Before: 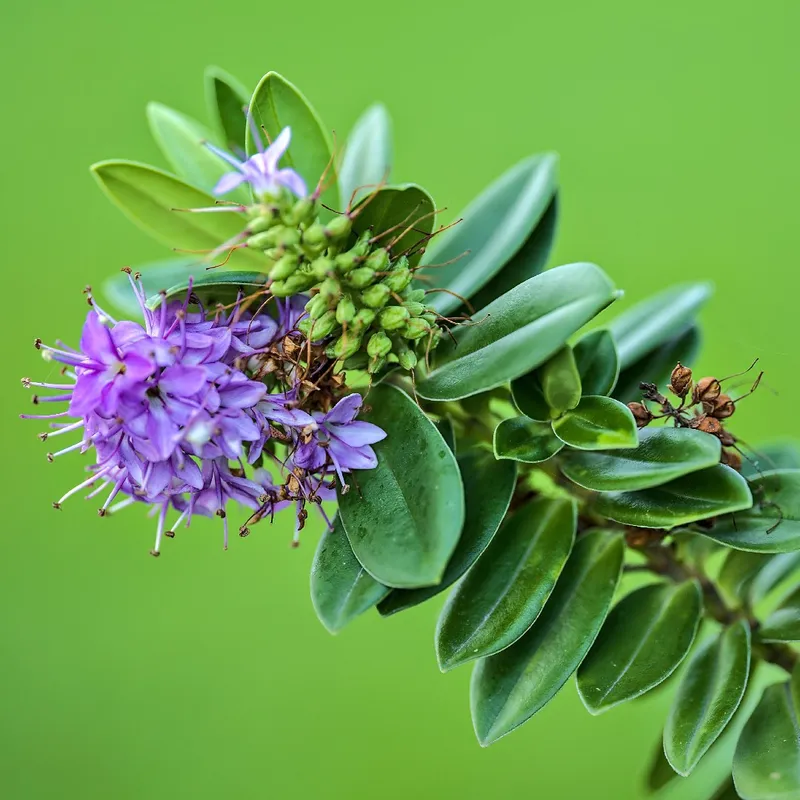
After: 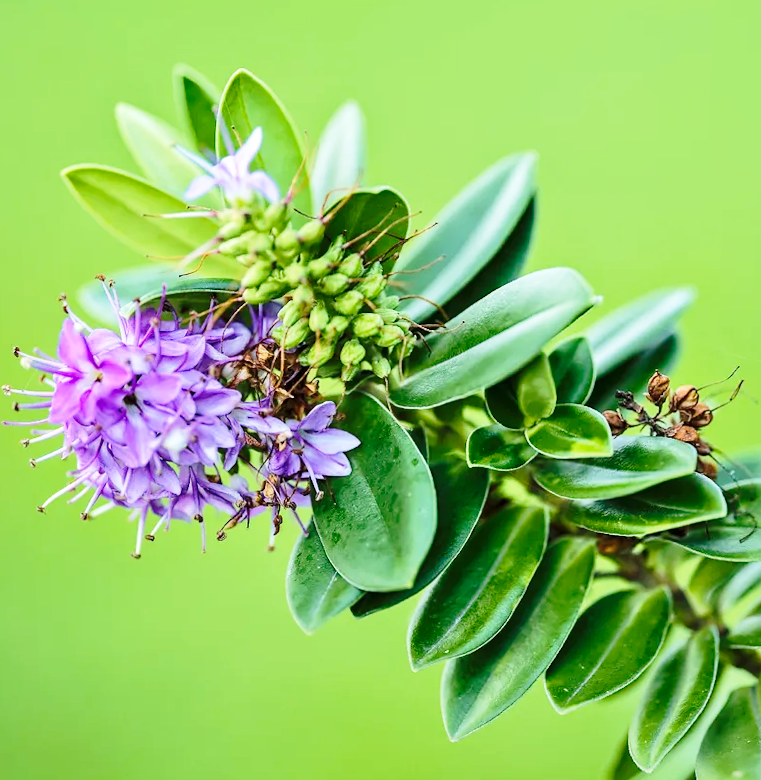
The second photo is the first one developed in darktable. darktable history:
rotate and perspective: rotation 0.074°, lens shift (vertical) 0.096, lens shift (horizontal) -0.041, crop left 0.043, crop right 0.952, crop top 0.024, crop bottom 0.979
base curve: curves: ch0 [(0, 0) (0.028, 0.03) (0.121, 0.232) (0.46, 0.748) (0.859, 0.968) (1, 1)], preserve colors none
